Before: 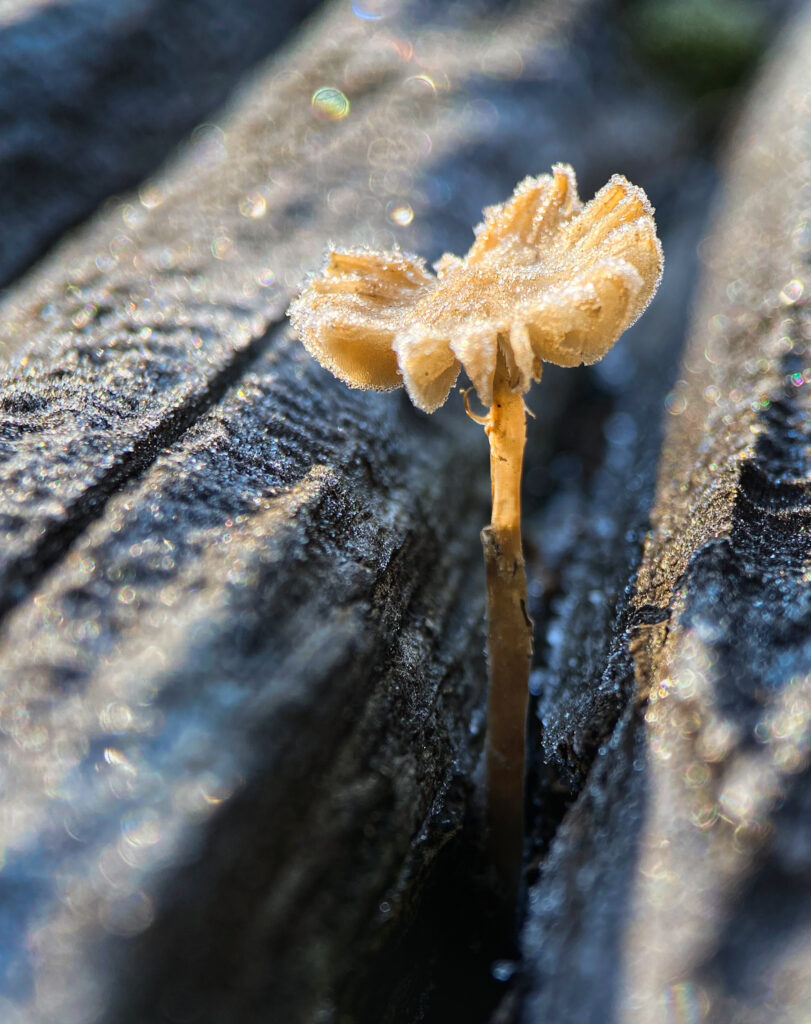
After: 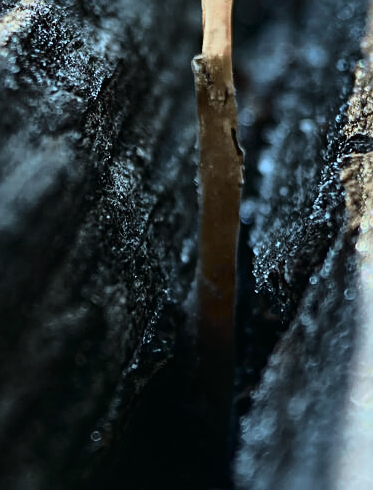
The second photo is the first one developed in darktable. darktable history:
sharpen: on, module defaults
color correction: highlights a* -13.04, highlights b* -17.79, saturation 0.698
crop: left 35.707%, top 46.047%, right 18.182%, bottom 6.098%
tone curve: curves: ch0 [(0, 0.008) (0.081, 0.044) (0.177, 0.123) (0.283, 0.253) (0.416, 0.449) (0.495, 0.524) (0.661, 0.756) (0.796, 0.859) (1, 0.951)]; ch1 [(0, 0) (0.161, 0.092) (0.35, 0.33) (0.392, 0.392) (0.427, 0.426) (0.479, 0.472) (0.505, 0.5) (0.521, 0.524) (0.567, 0.556) (0.583, 0.588) (0.625, 0.627) (0.678, 0.733) (1, 1)]; ch2 [(0, 0) (0.346, 0.362) (0.404, 0.427) (0.502, 0.499) (0.531, 0.523) (0.544, 0.561) (0.58, 0.59) (0.629, 0.642) (0.717, 0.678) (1, 1)], color space Lab, independent channels, preserve colors none
